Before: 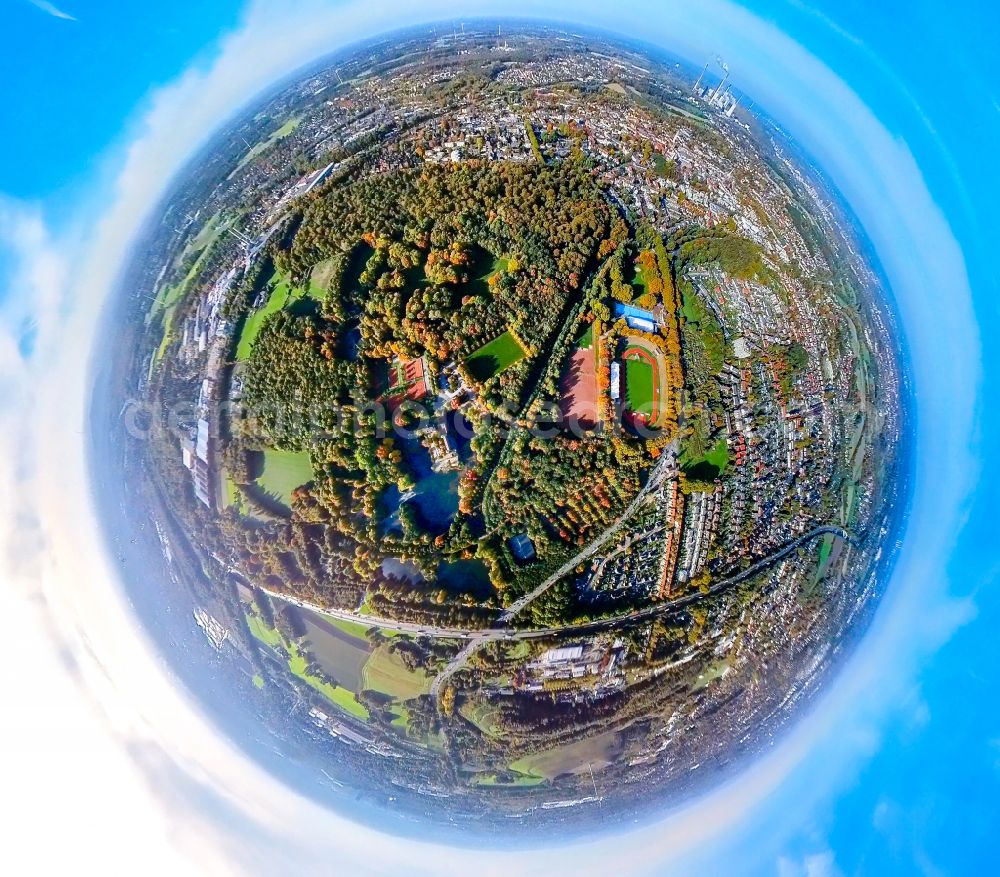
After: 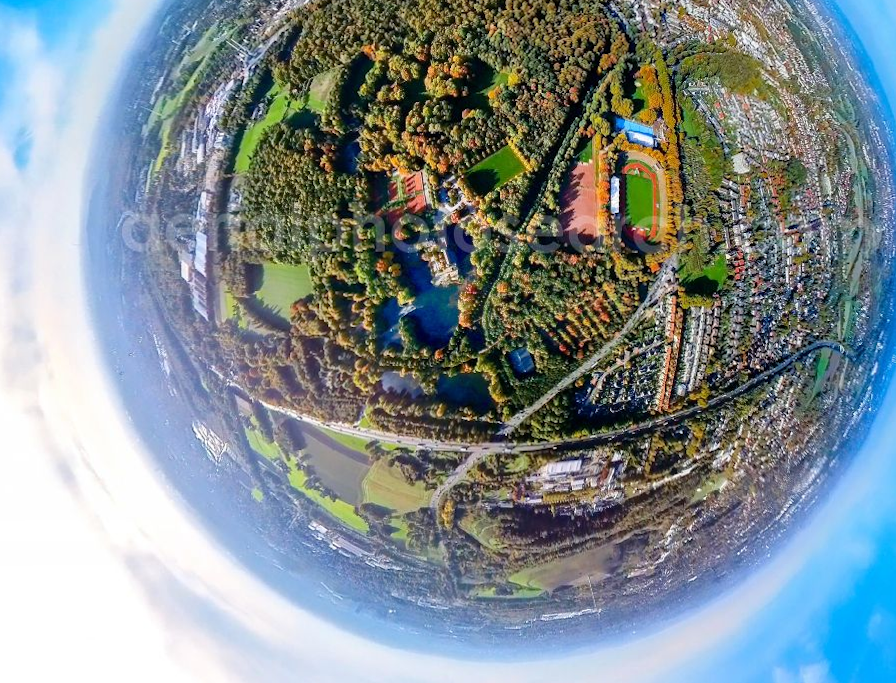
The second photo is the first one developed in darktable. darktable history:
tone equalizer: on, module defaults
rotate and perspective: rotation 0.174°, lens shift (vertical) 0.013, lens shift (horizontal) 0.019, shear 0.001, automatic cropping original format, crop left 0.007, crop right 0.991, crop top 0.016, crop bottom 0.997
crop: top 20.916%, right 9.437%, bottom 0.316%
